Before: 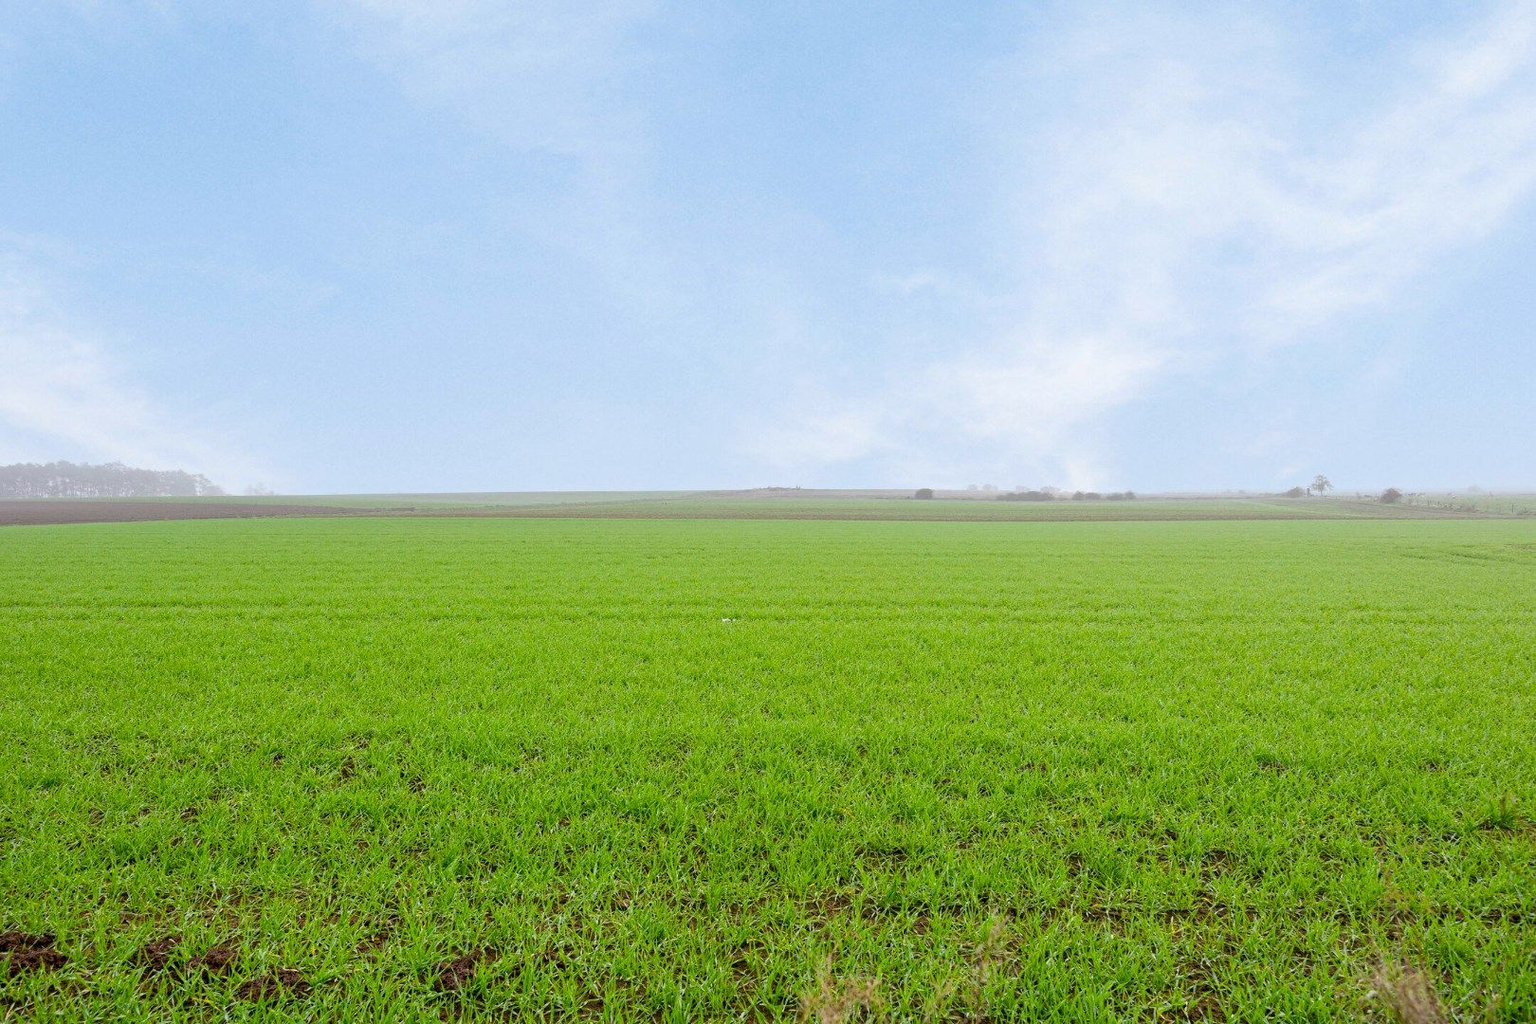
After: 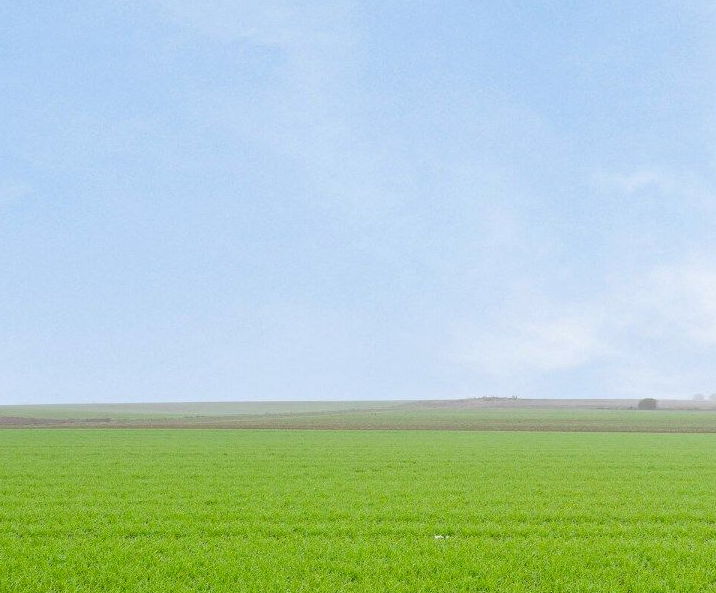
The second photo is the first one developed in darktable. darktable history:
crop: left 20.191%, top 10.881%, right 35.592%, bottom 34.207%
